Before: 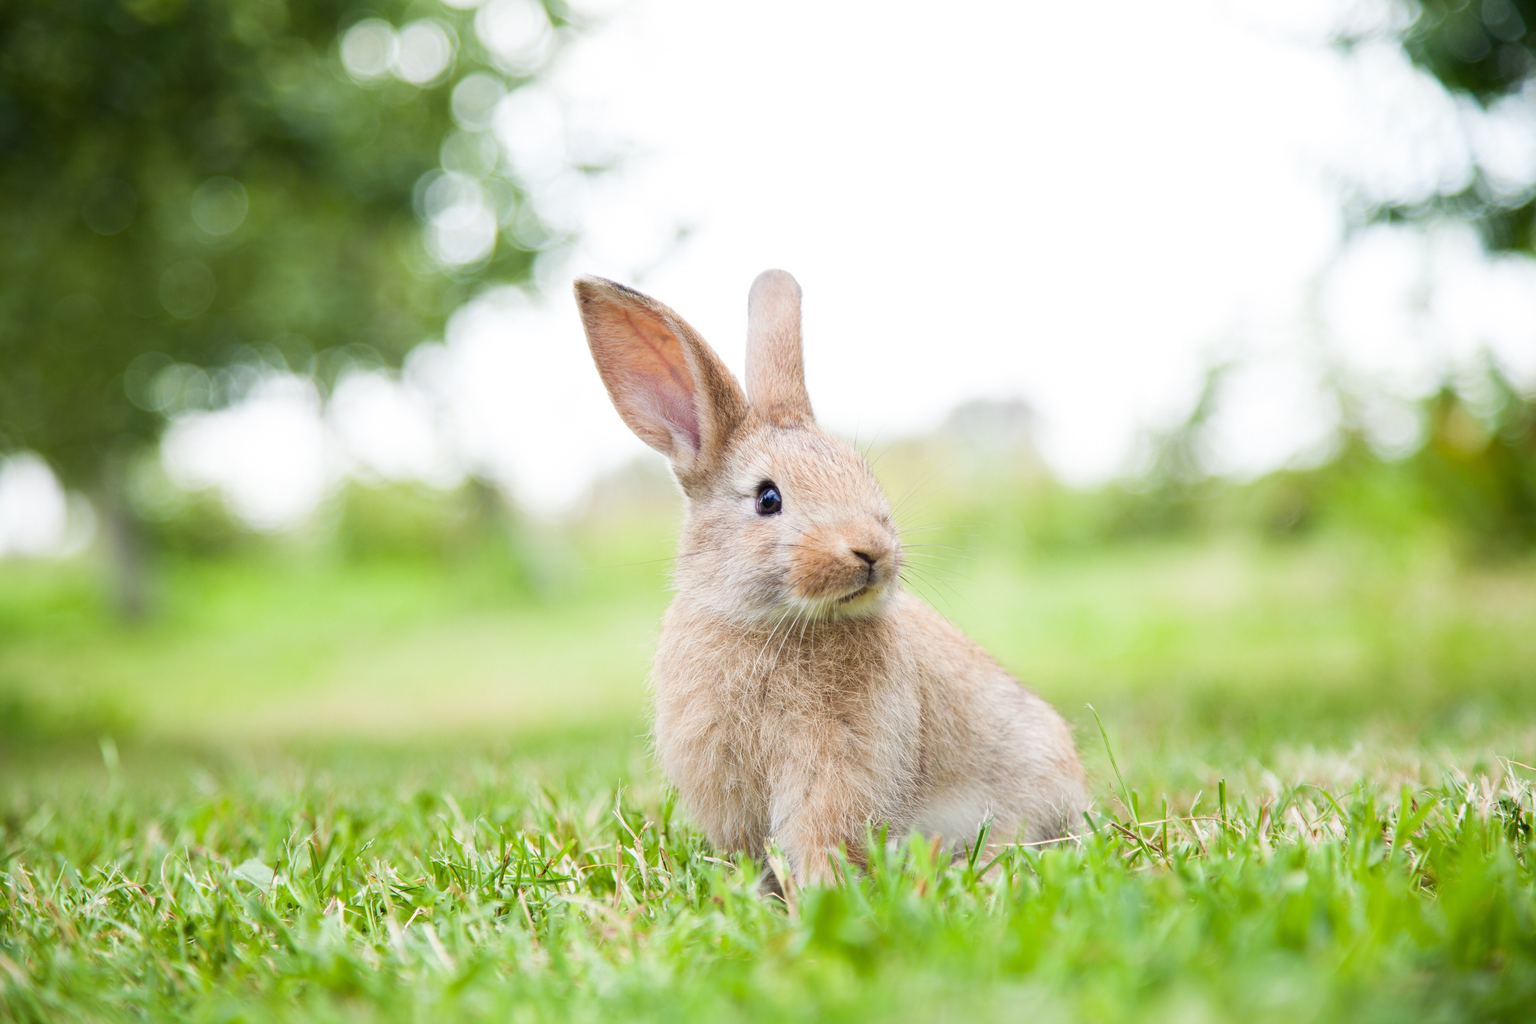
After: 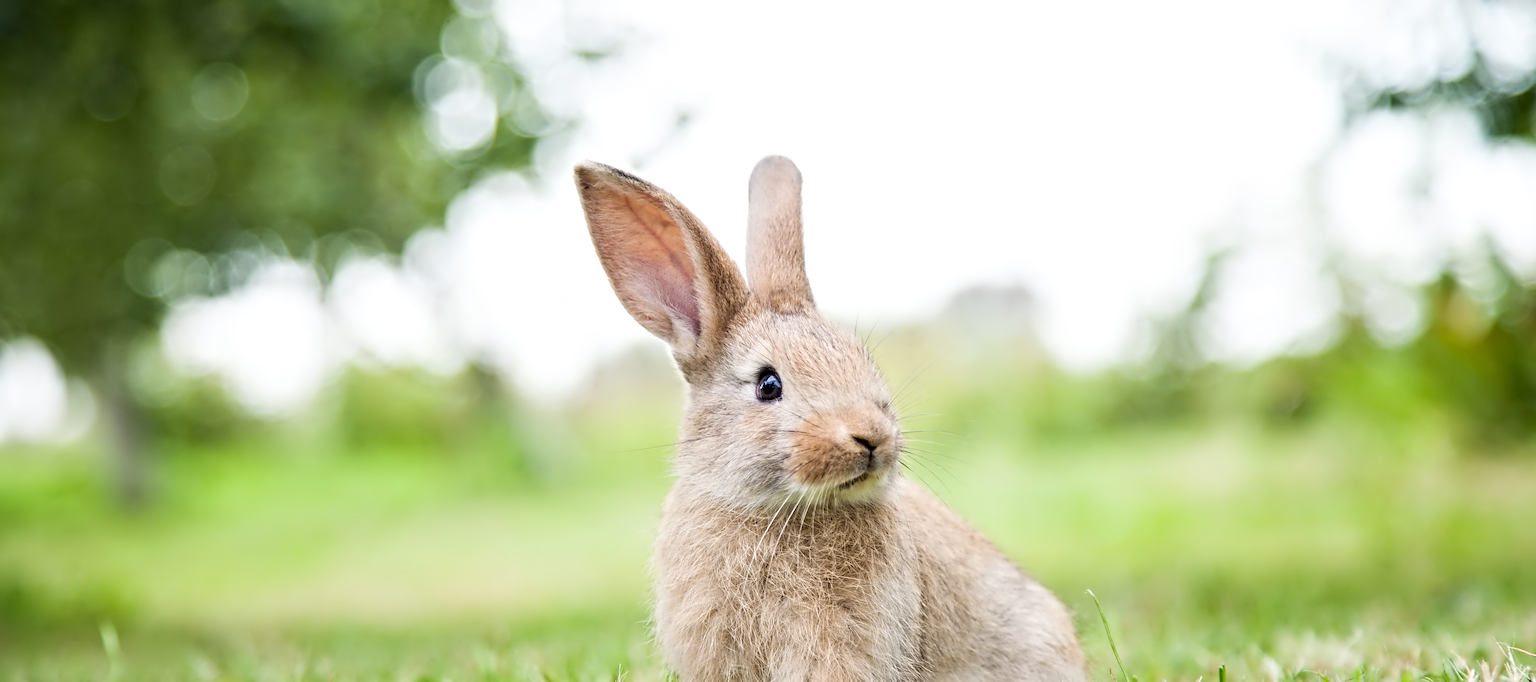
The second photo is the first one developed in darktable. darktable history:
contrast equalizer: octaves 7, y [[0.5, 0.542, 0.583, 0.625, 0.667, 0.708], [0.5 ×6], [0.5 ×6], [0, 0.033, 0.067, 0.1, 0.133, 0.167], [0, 0.05, 0.1, 0.15, 0.2, 0.25]]
crop: top 11.166%, bottom 22.168%
